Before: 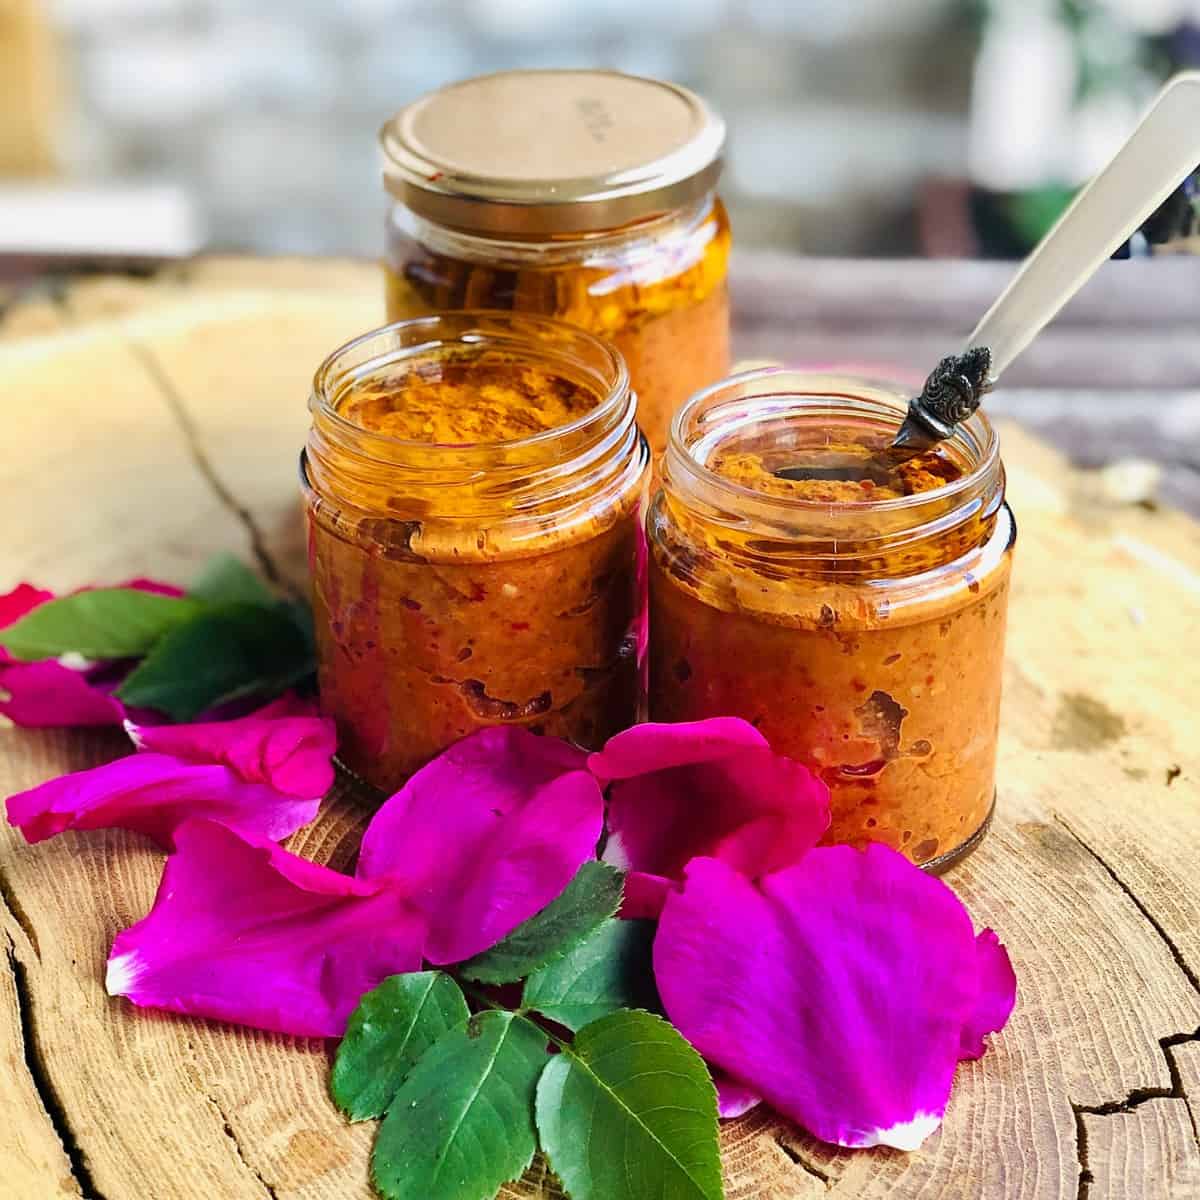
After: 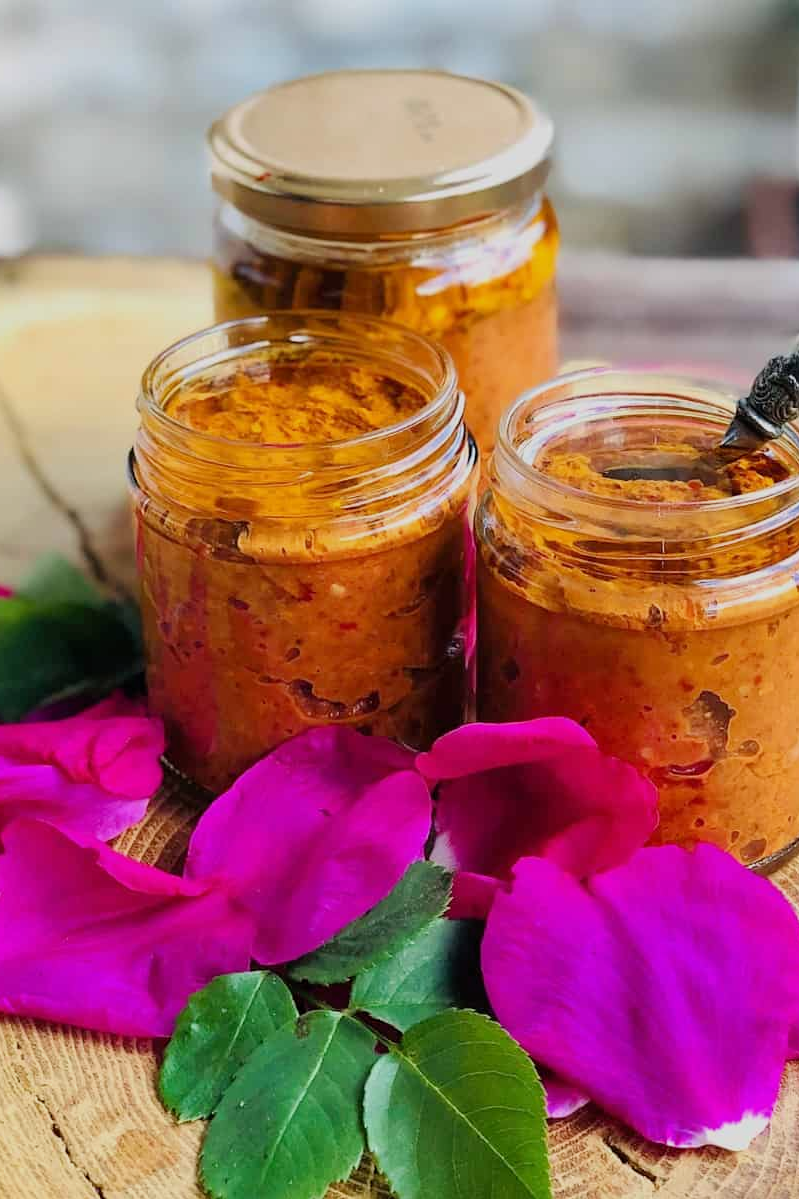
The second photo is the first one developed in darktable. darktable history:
crop and rotate: left 14.385%, right 18.948%
filmic rgb: black relative exposure -15 EV, white relative exposure 3 EV, threshold 6 EV, target black luminance 0%, hardness 9.27, latitude 99%, contrast 0.912, shadows ↔ highlights balance 0.505%, add noise in highlights 0, color science v3 (2019), use custom middle-gray values true, iterations of high-quality reconstruction 0, contrast in highlights soft, enable highlight reconstruction true
